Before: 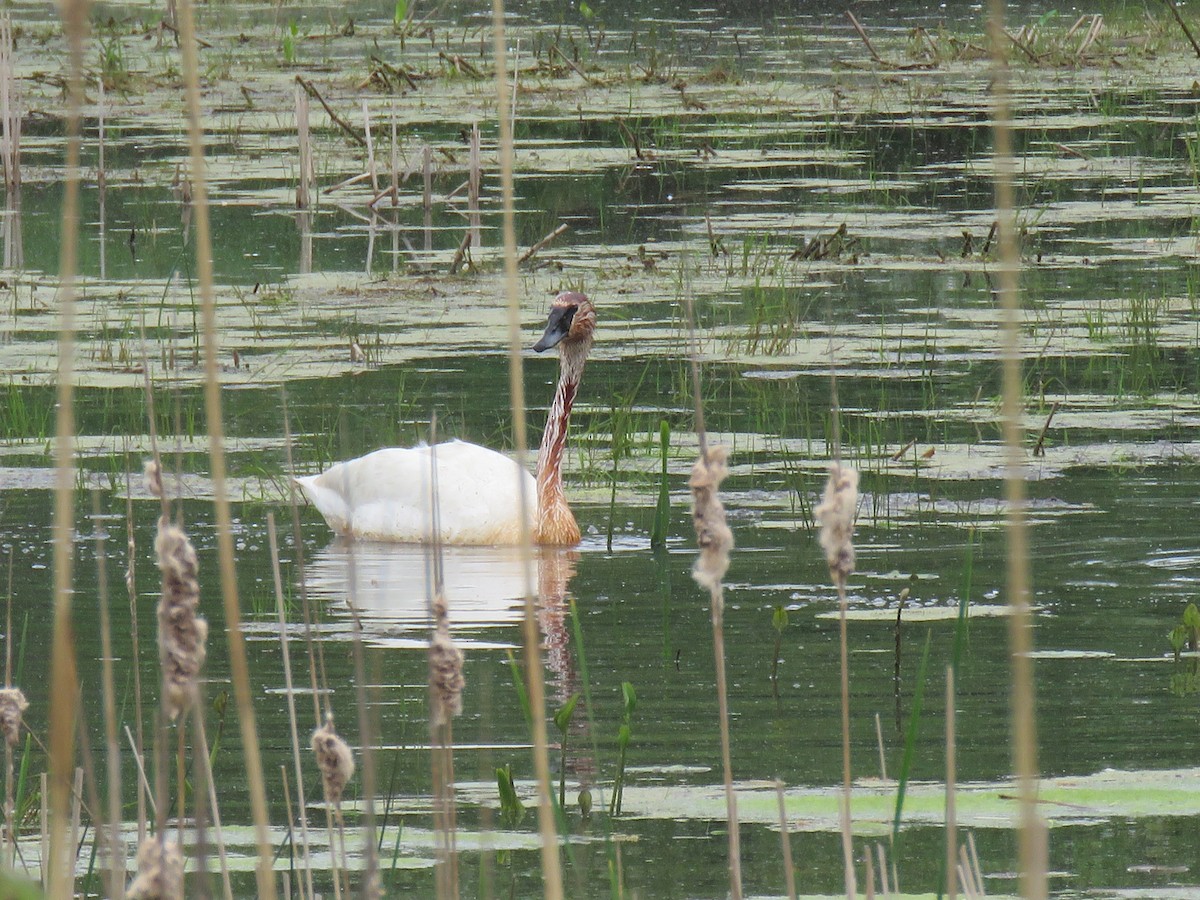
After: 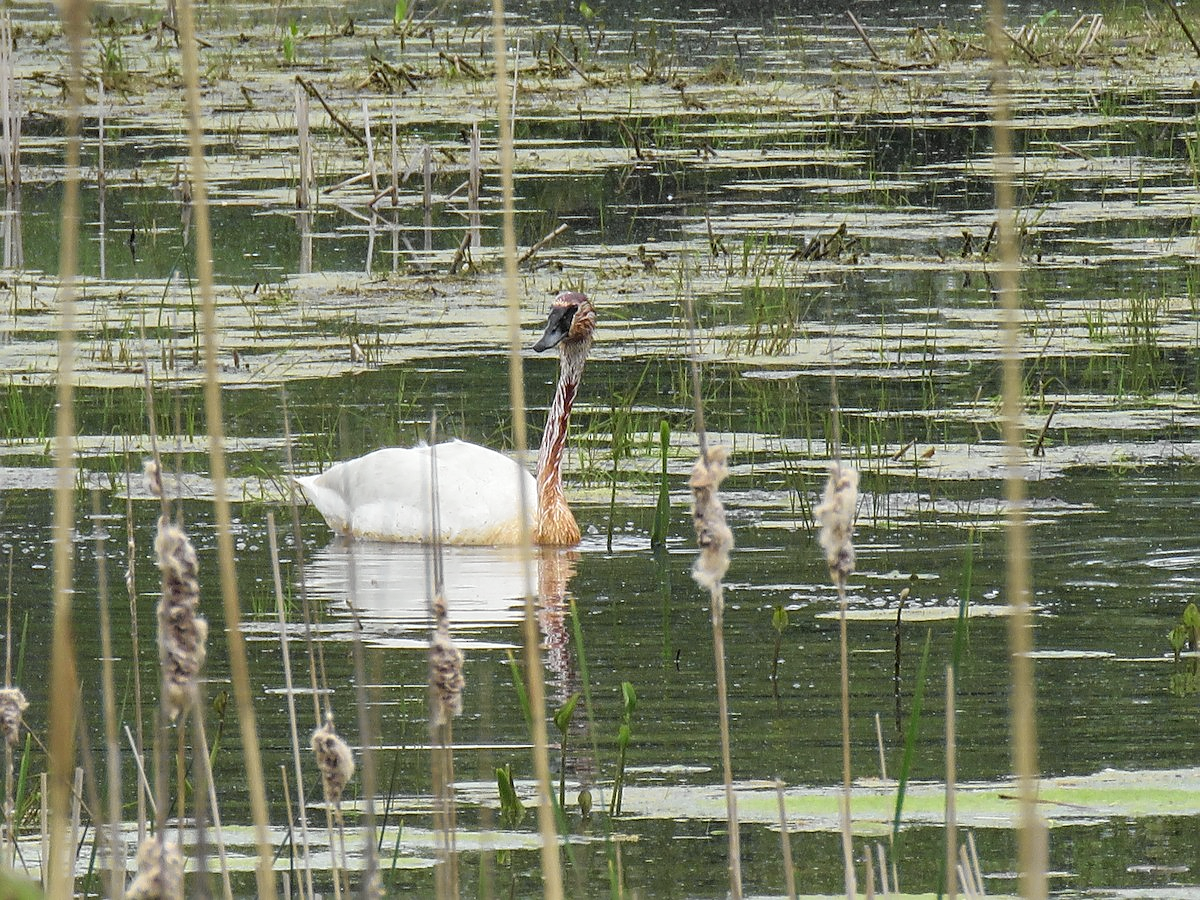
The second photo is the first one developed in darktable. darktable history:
local contrast: on, module defaults
shadows and highlights: shadows 29.32, highlights -29.32, low approximation 0.01, soften with gaussian
white balance: emerald 1
tone curve: curves: ch0 [(0, 0) (0.037, 0.025) (0.131, 0.093) (0.275, 0.256) (0.497, 0.51) (0.617, 0.643) (0.704, 0.732) (0.813, 0.832) (0.911, 0.925) (0.997, 0.995)]; ch1 [(0, 0) (0.301, 0.3) (0.444, 0.45) (0.493, 0.495) (0.507, 0.503) (0.534, 0.533) (0.582, 0.58) (0.658, 0.693) (0.746, 0.77) (1, 1)]; ch2 [(0, 0) (0.246, 0.233) (0.36, 0.352) (0.415, 0.418) (0.476, 0.492) (0.502, 0.504) (0.525, 0.518) (0.539, 0.544) (0.586, 0.602) (0.634, 0.651) (0.706, 0.727) (0.853, 0.852) (1, 0.951)], color space Lab, independent channels, preserve colors none
sharpen: on, module defaults
